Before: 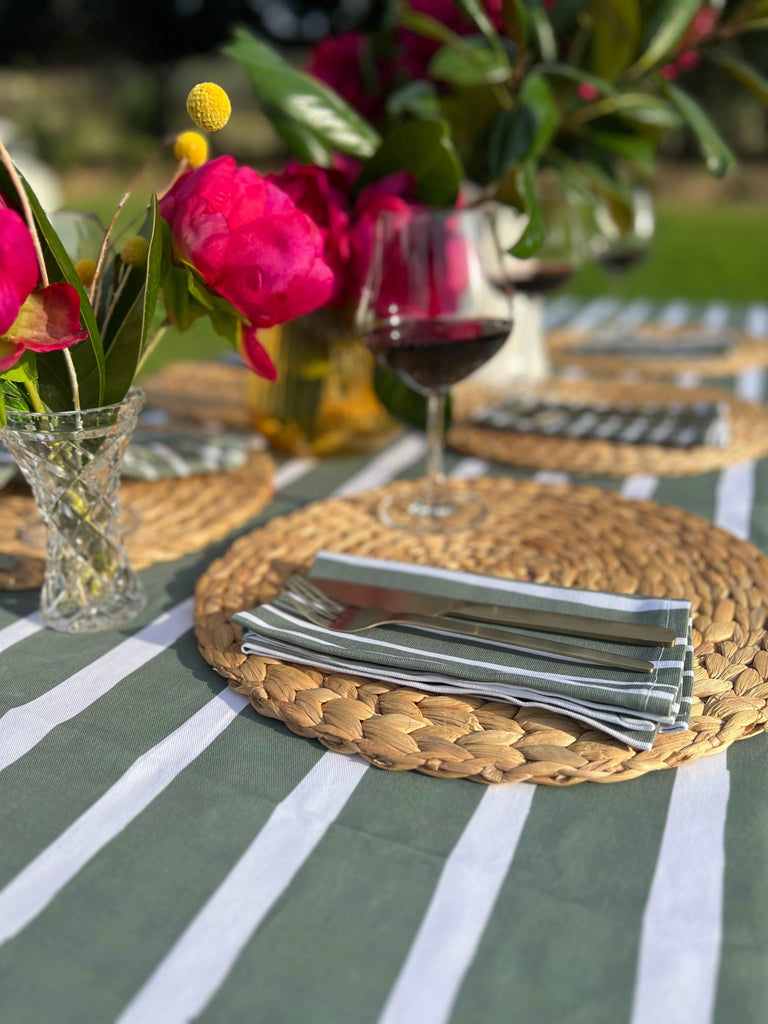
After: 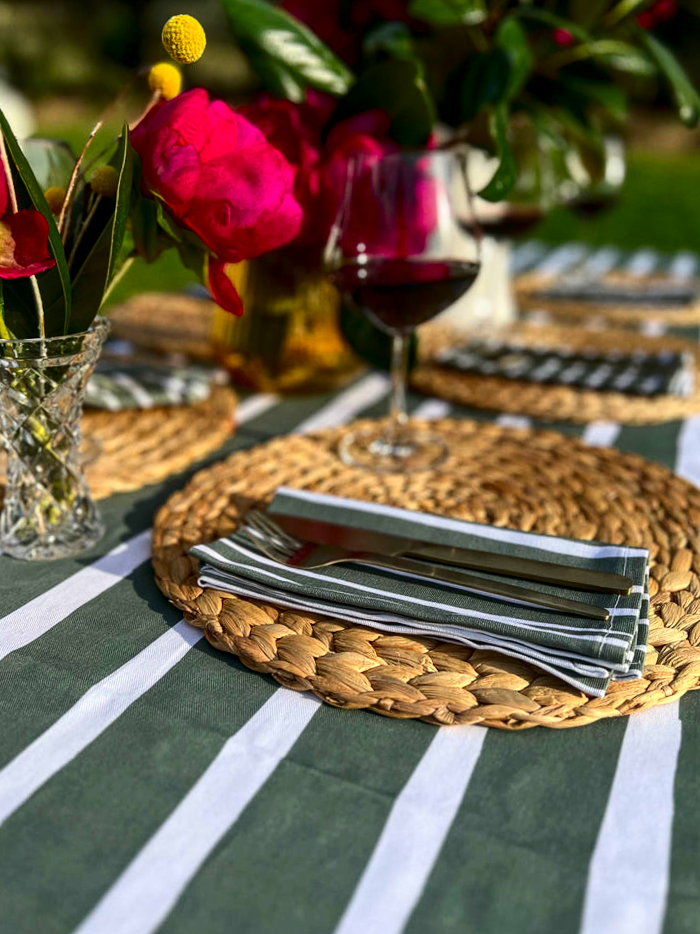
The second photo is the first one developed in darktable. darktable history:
local contrast: on, module defaults
contrast brightness saturation: contrast 0.22, brightness -0.19, saturation 0.24
crop and rotate: angle -1.96°, left 3.097%, top 4.154%, right 1.586%, bottom 0.529%
